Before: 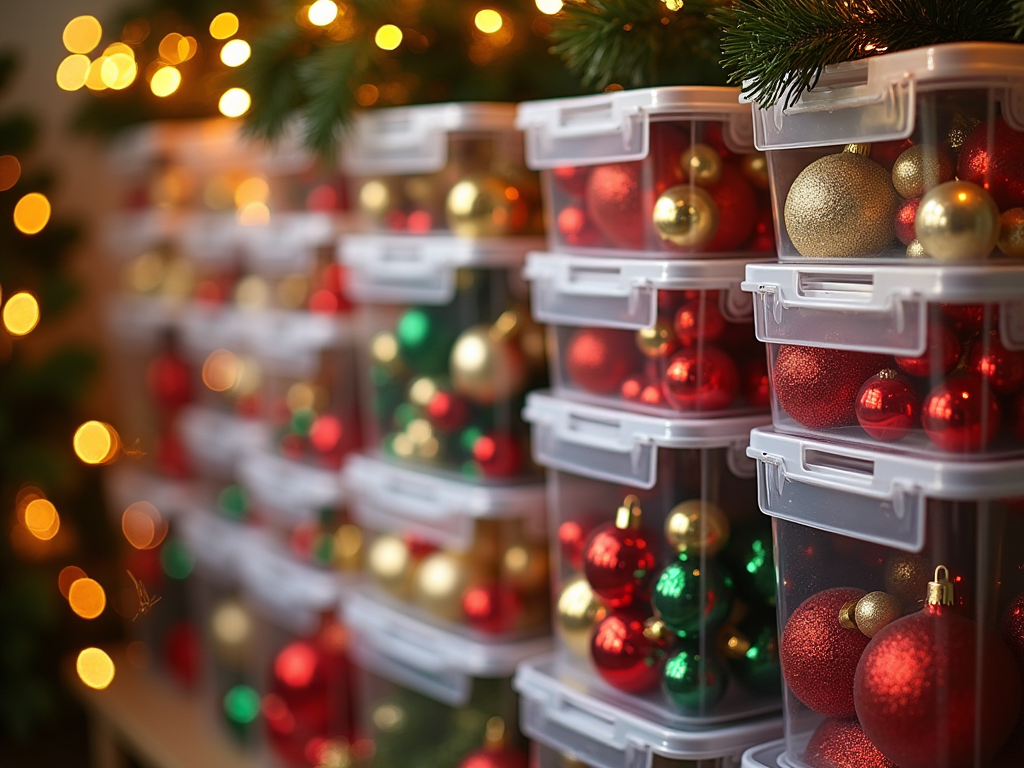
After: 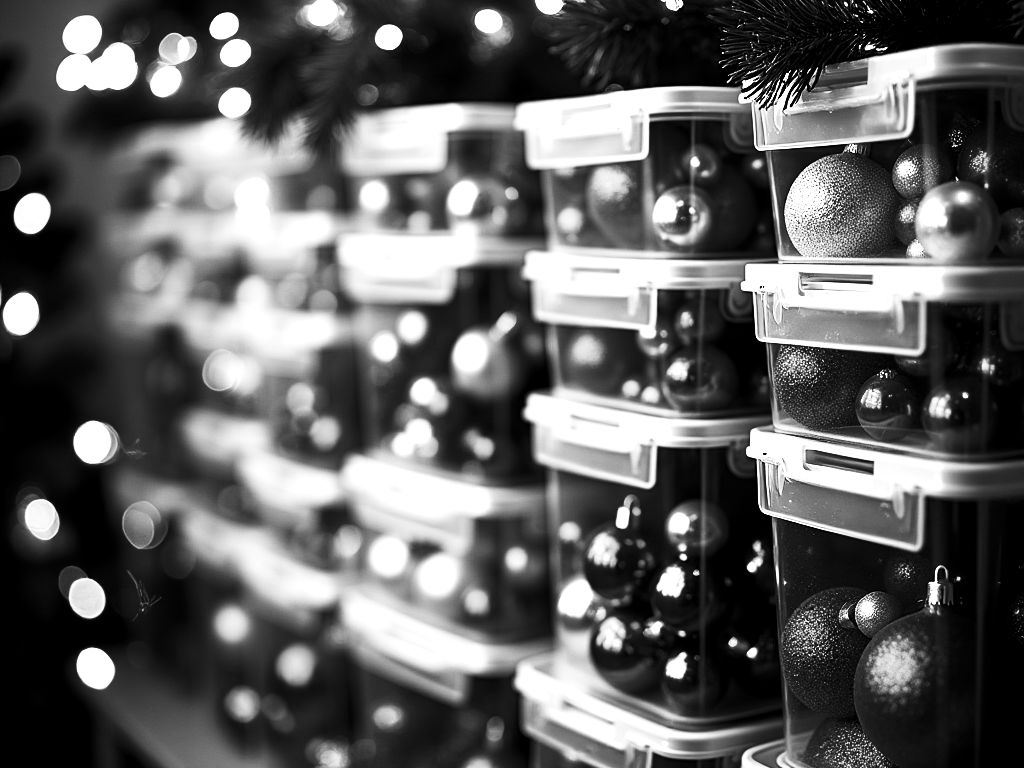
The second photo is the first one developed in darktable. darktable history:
levels: levels [0.101, 0.578, 0.953]
contrast brightness saturation: contrast 0.53, brightness 0.47, saturation -1
